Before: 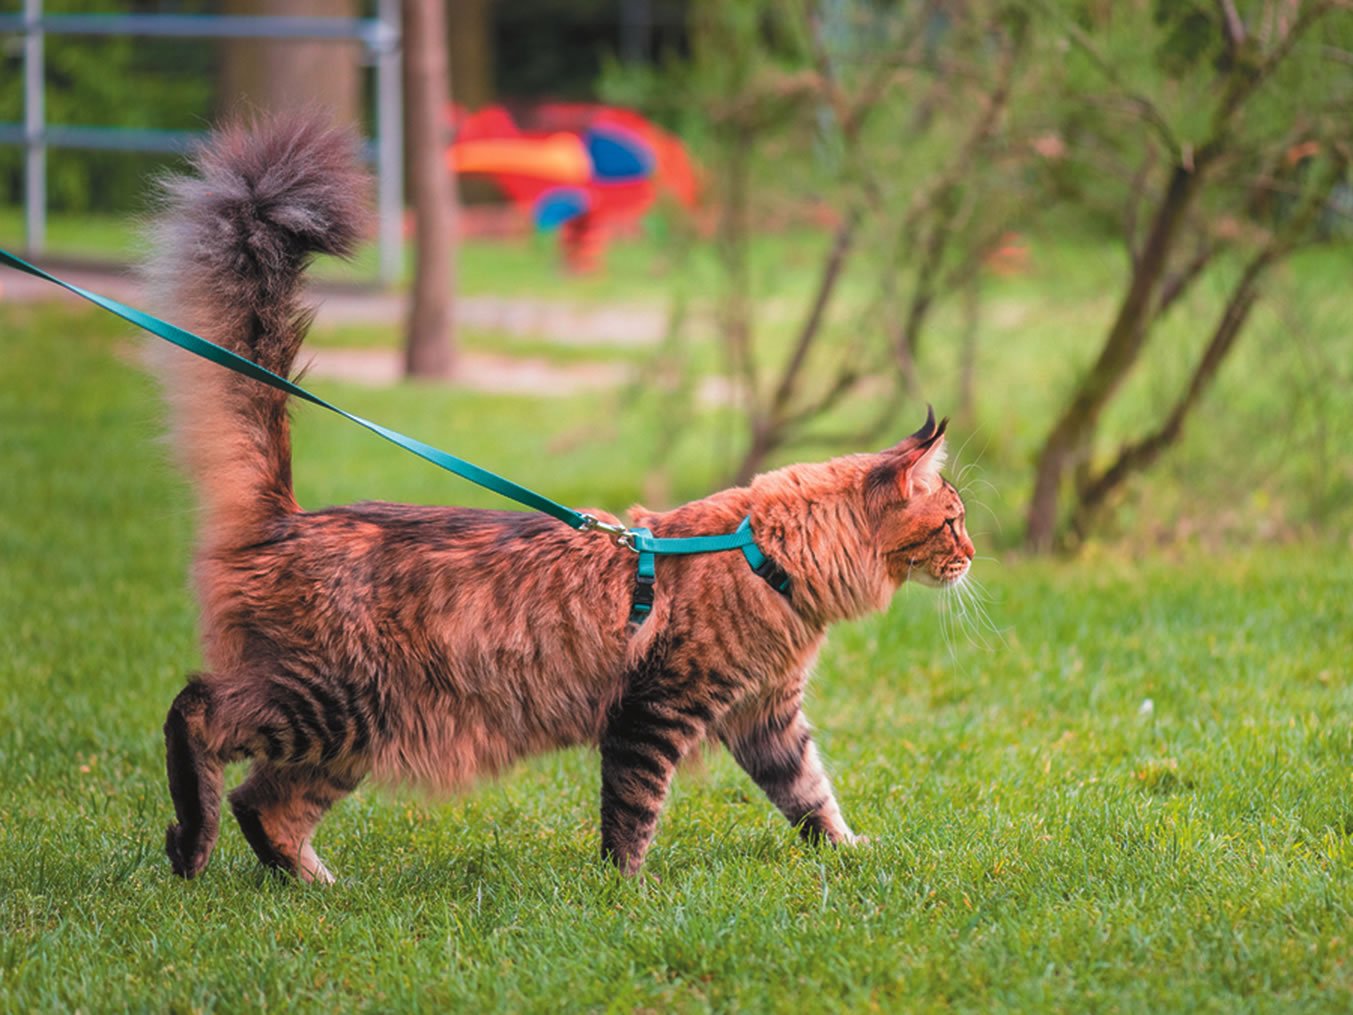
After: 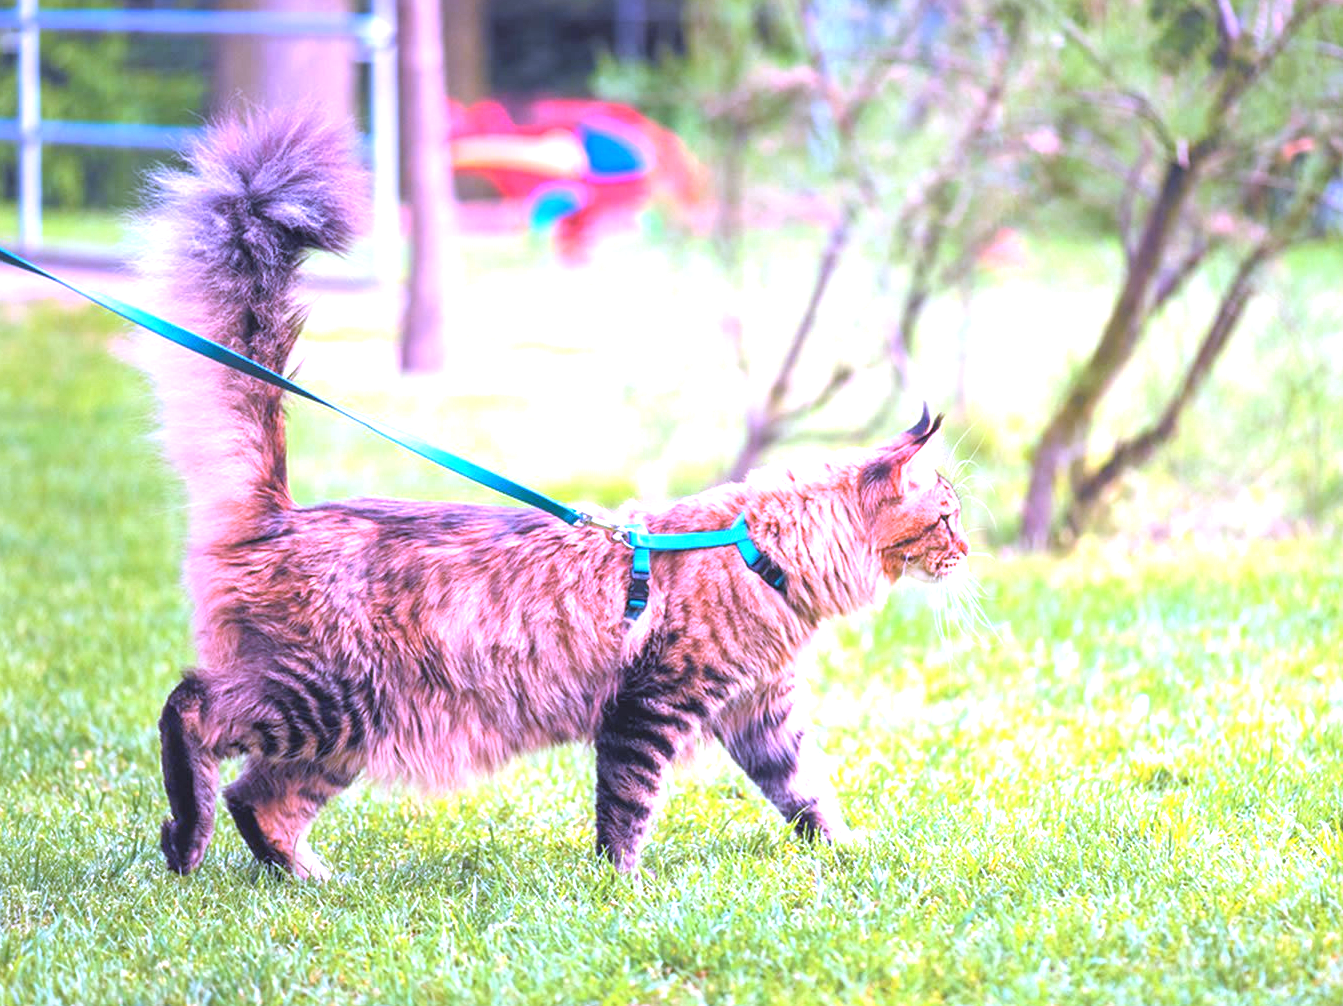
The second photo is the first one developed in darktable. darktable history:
crop: left 0.434%, top 0.485%, right 0.244%, bottom 0.386%
exposure: black level correction 0.001, exposure 1.646 EV, compensate exposure bias true, compensate highlight preservation false
white balance: red 0.98, blue 1.61
